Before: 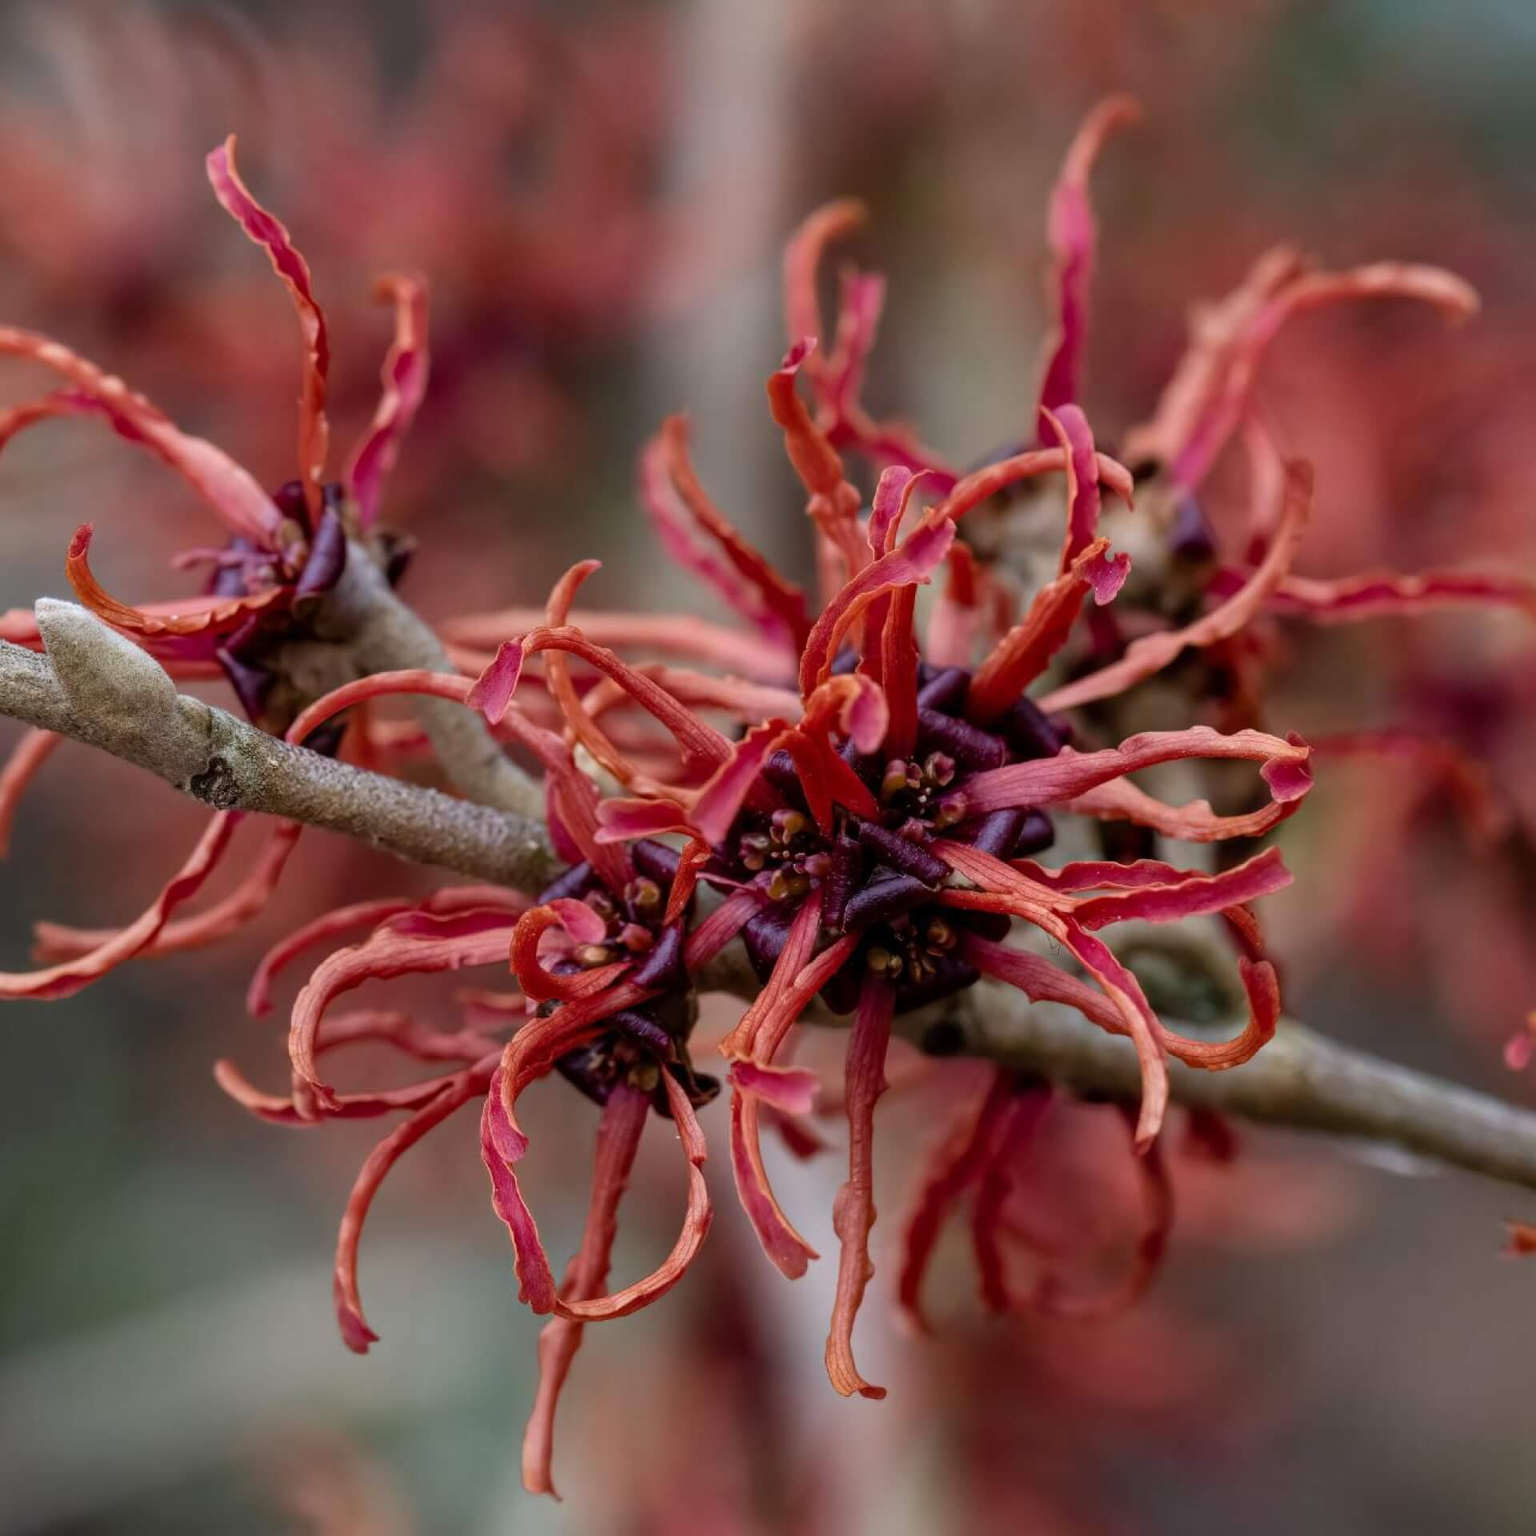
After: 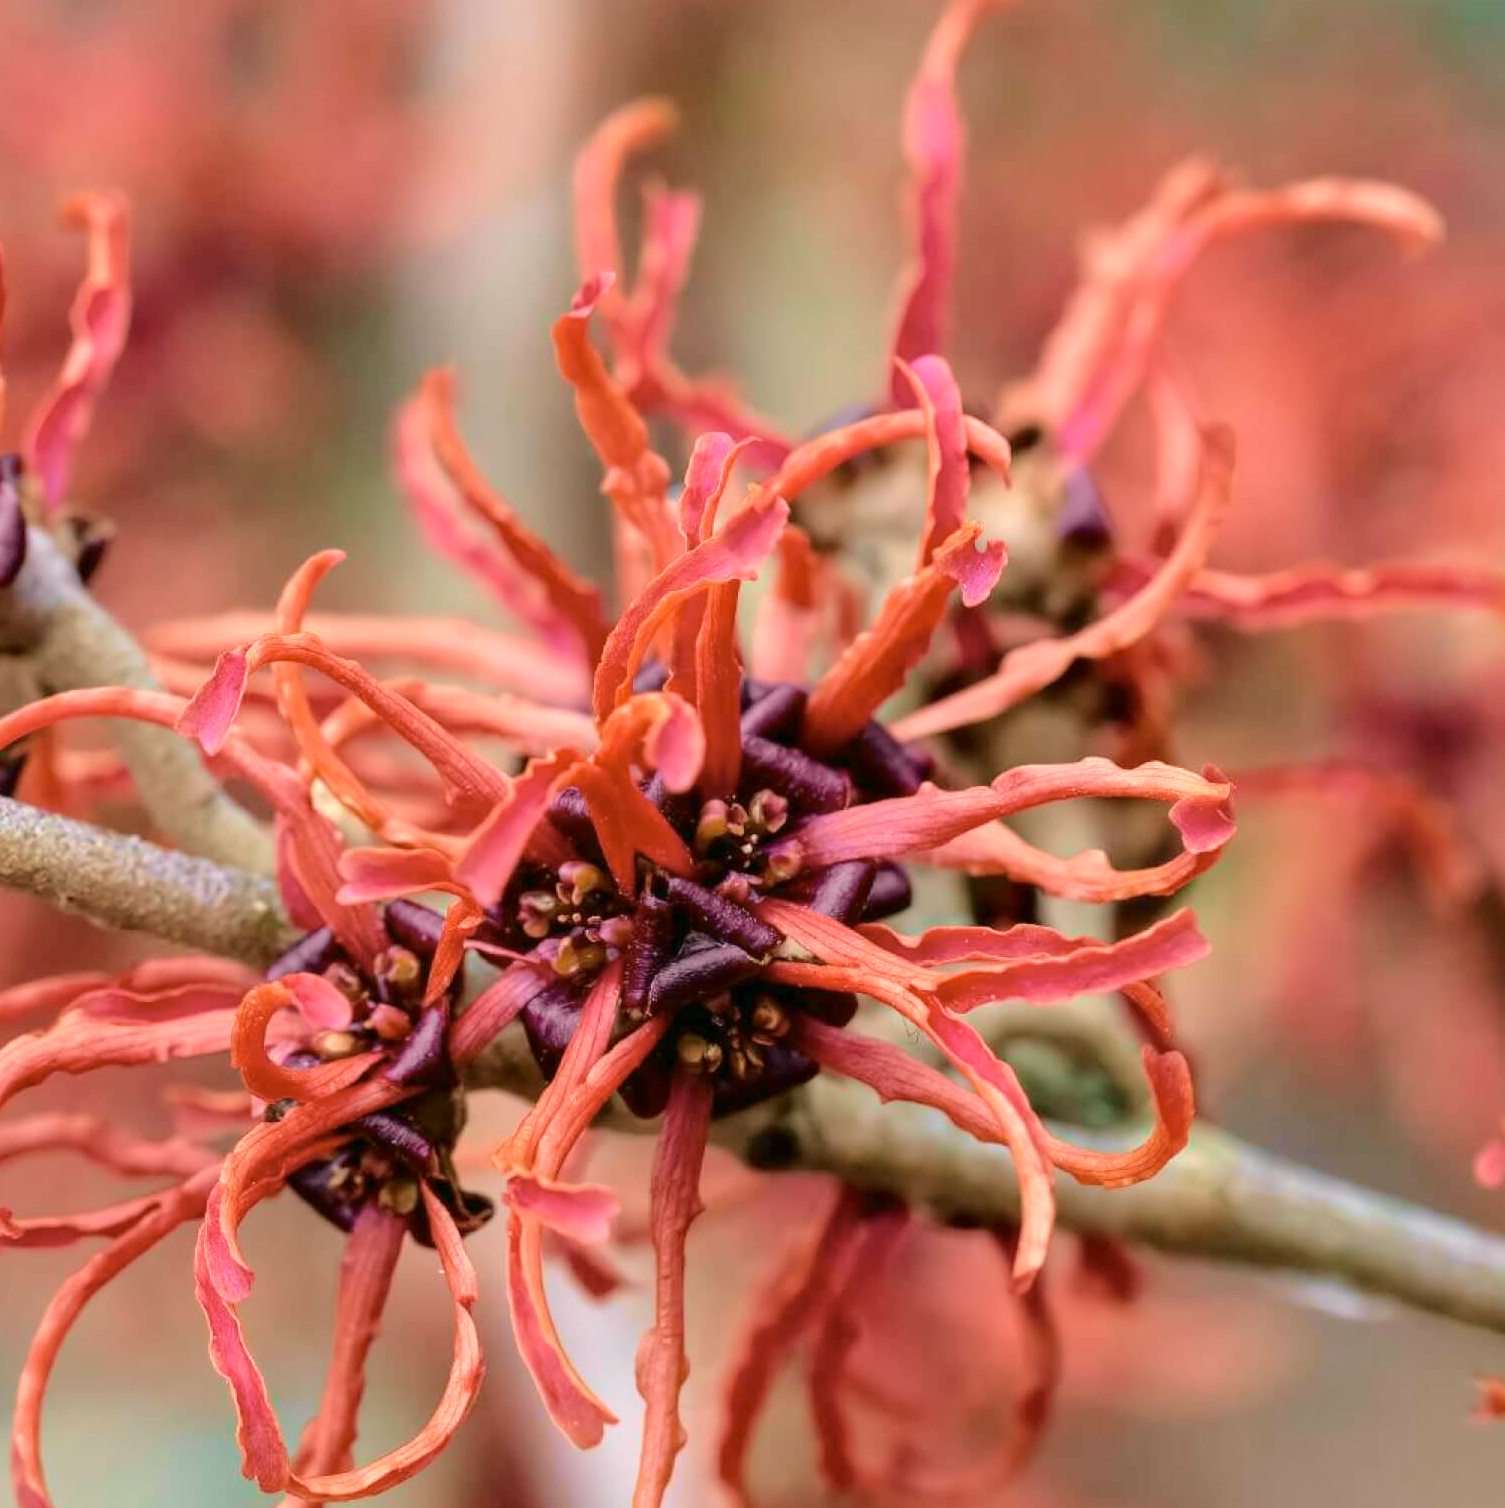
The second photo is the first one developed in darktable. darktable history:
tone curve: curves: ch0 [(0, 0) (0.402, 0.473) (0.673, 0.68) (0.899, 0.832) (0.999, 0.903)]; ch1 [(0, 0) (0.379, 0.262) (0.464, 0.425) (0.498, 0.49) (0.507, 0.5) (0.53, 0.532) (0.582, 0.583) (0.68, 0.672) (0.791, 0.748) (1, 0.896)]; ch2 [(0, 0) (0.199, 0.414) (0.438, 0.49) (0.496, 0.501) (0.515, 0.546) (0.577, 0.605) (0.632, 0.649) (0.717, 0.727) (0.845, 0.855) (0.998, 0.977)], color space Lab, independent channels, preserve colors none
exposure: black level correction 0, exposure 1.107 EV, compensate exposure bias true, compensate highlight preservation false
crop and rotate: left 21.147%, top 7.856%, right 0.448%, bottom 13.551%
